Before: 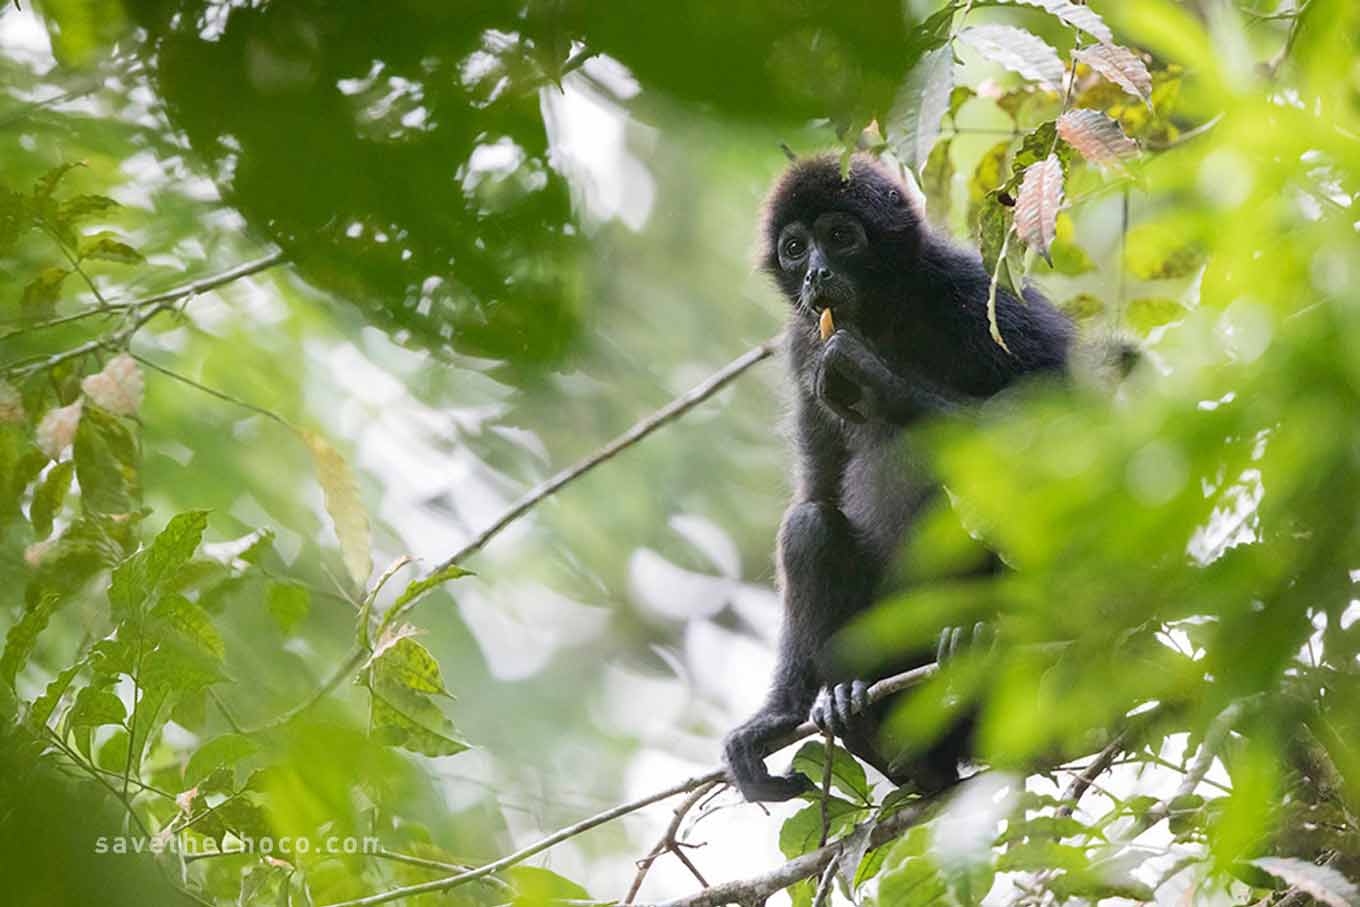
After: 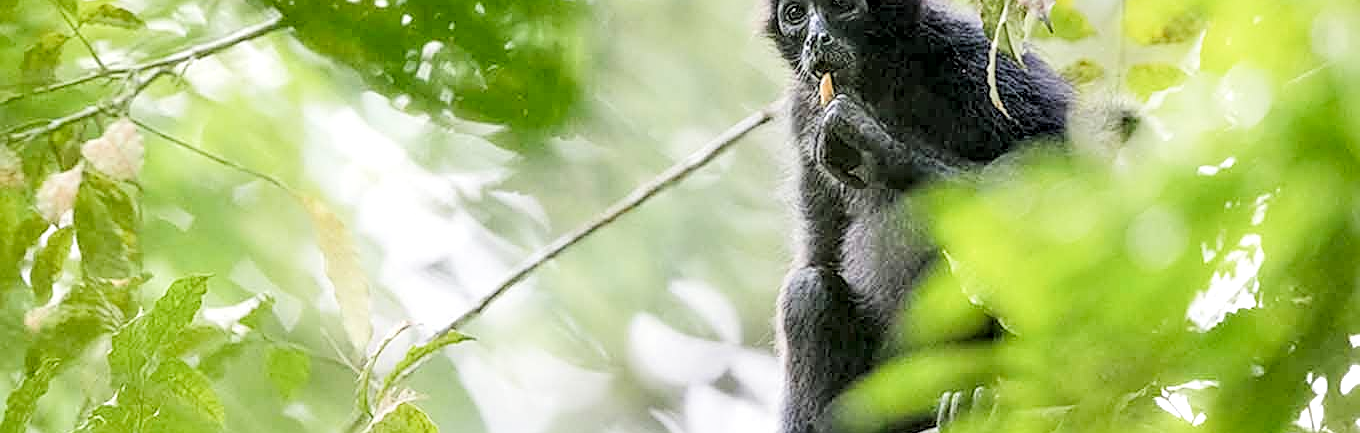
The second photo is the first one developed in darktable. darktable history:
sharpen: on, module defaults
crop and rotate: top 25.989%, bottom 26.194%
local contrast: highlights 5%, shadows 0%, detail 181%
contrast equalizer: octaves 7, y [[0.528, 0.548, 0.563, 0.562, 0.546, 0.526], [0.55 ×6], [0 ×6], [0 ×6], [0 ×6]], mix -0.999
exposure: exposure 1 EV, compensate highlight preservation false
filmic rgb: black relative exposure -6.22 EV, white relative exposure 6.97 EV, threshold 2.97 EV, hardness 2.27, enable highlight reconstruction true
levels: mode automatic, black 0.071%, levels [0.016, 0.492, 0.969]
